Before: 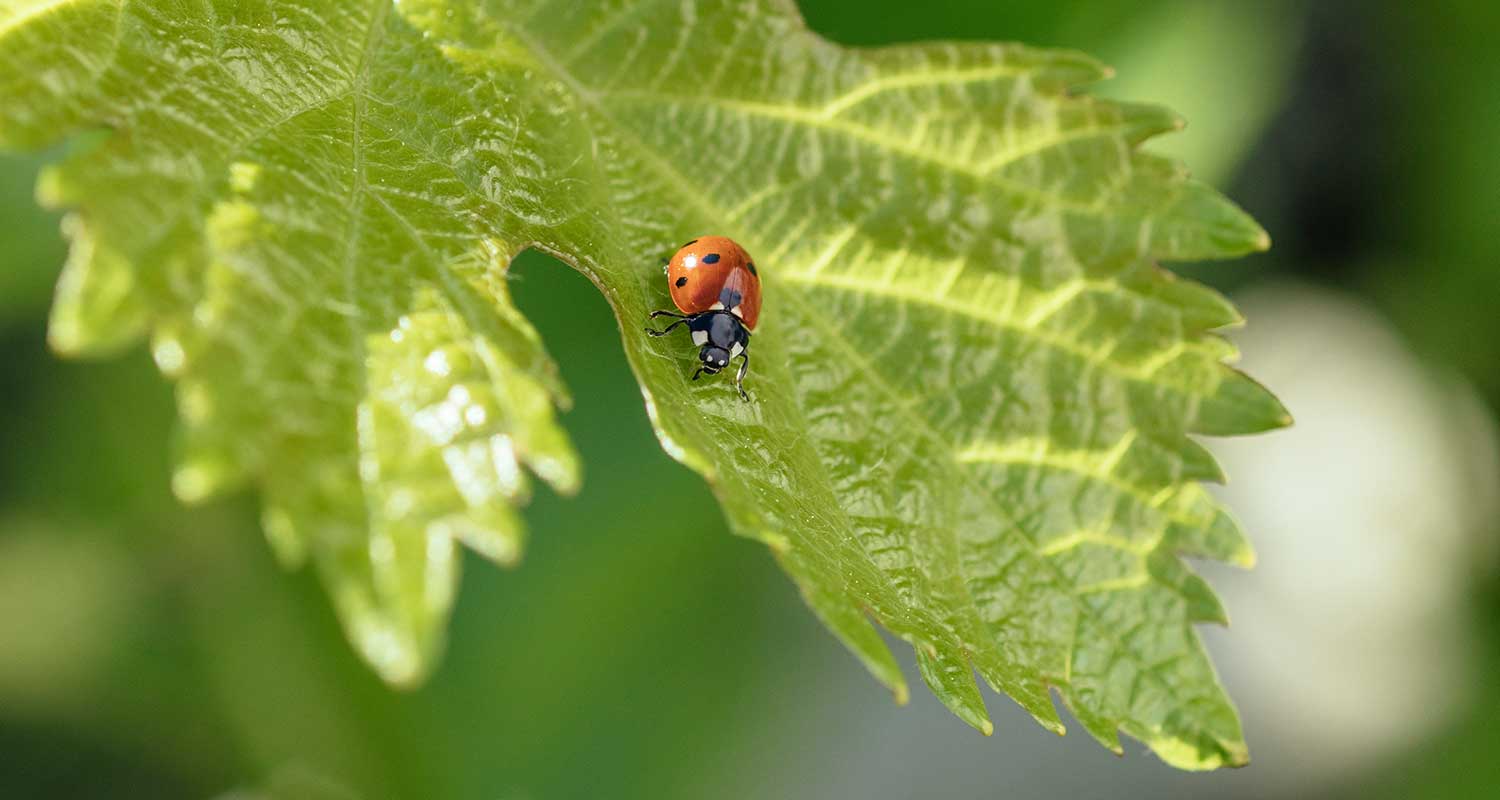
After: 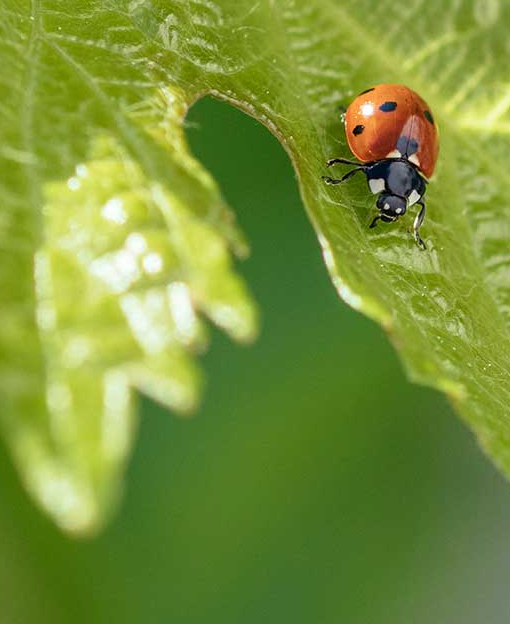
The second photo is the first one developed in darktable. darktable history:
crop and rotate: left 21.591%, top 19.024%, right 44.401%, bottom 2.968%
